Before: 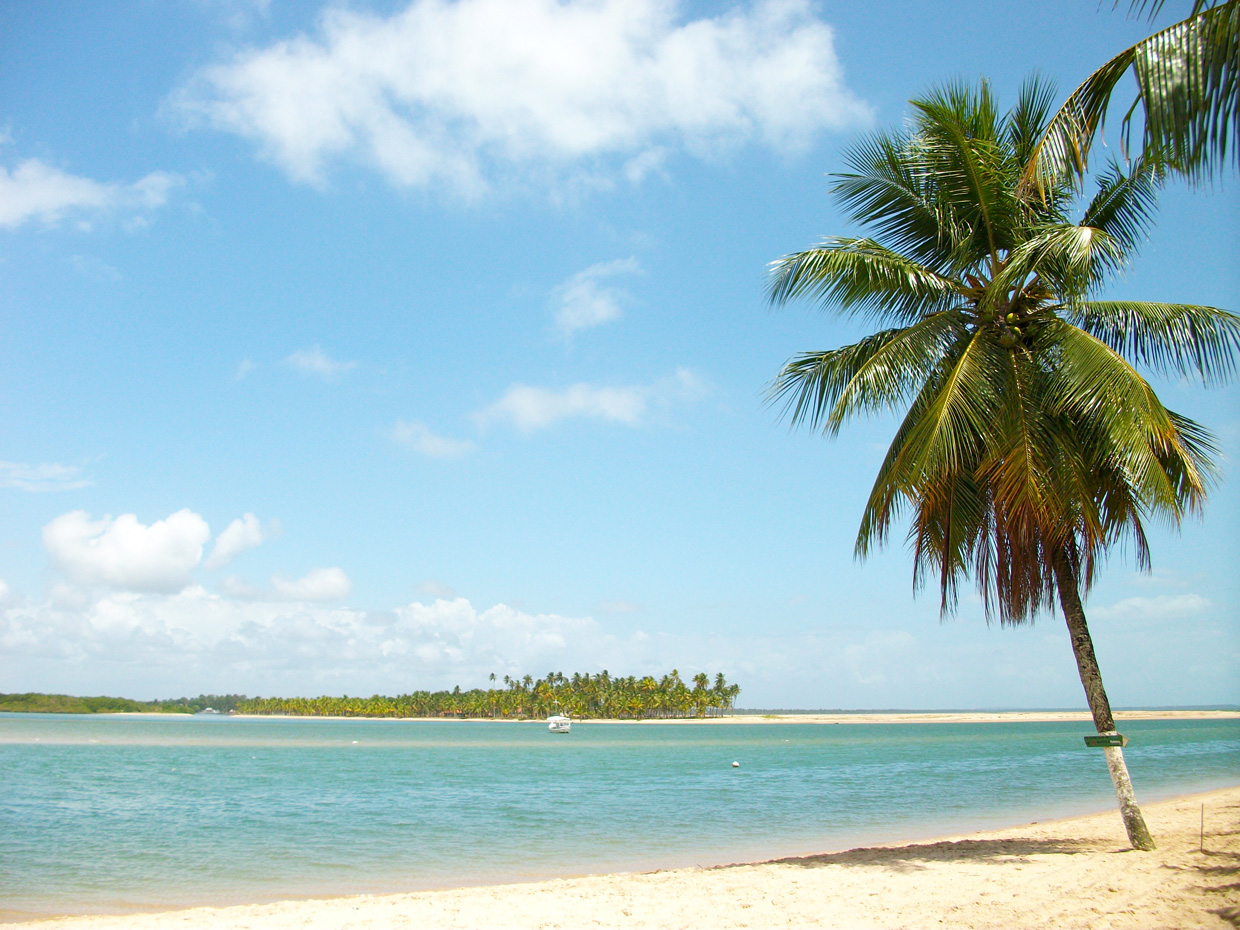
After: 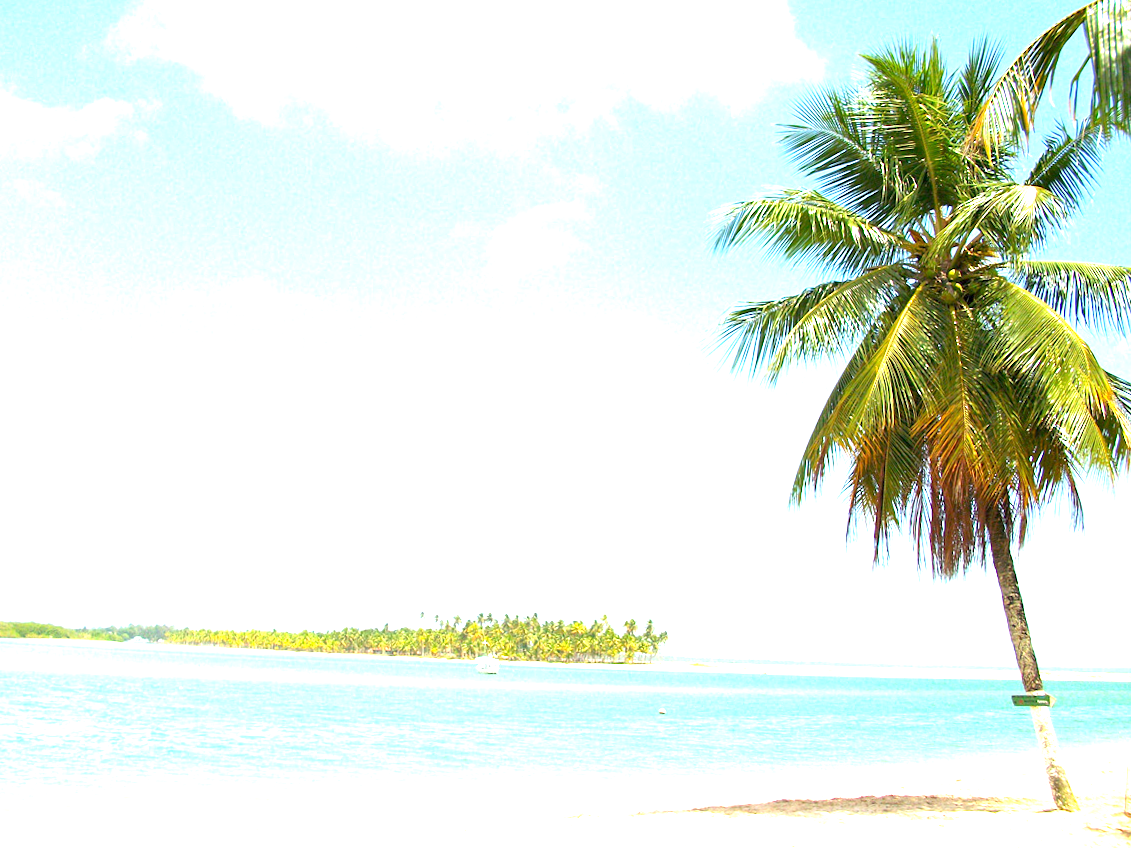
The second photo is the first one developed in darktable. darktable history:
exposure: black level correction 0.001, exposure 1.719 EV, compensate exposure bias true, compensate highlight preservation false
crop and rotate: angle -1.96°, left 3.097%, top 4.154%, right 1.586%, bottom 0.529%
